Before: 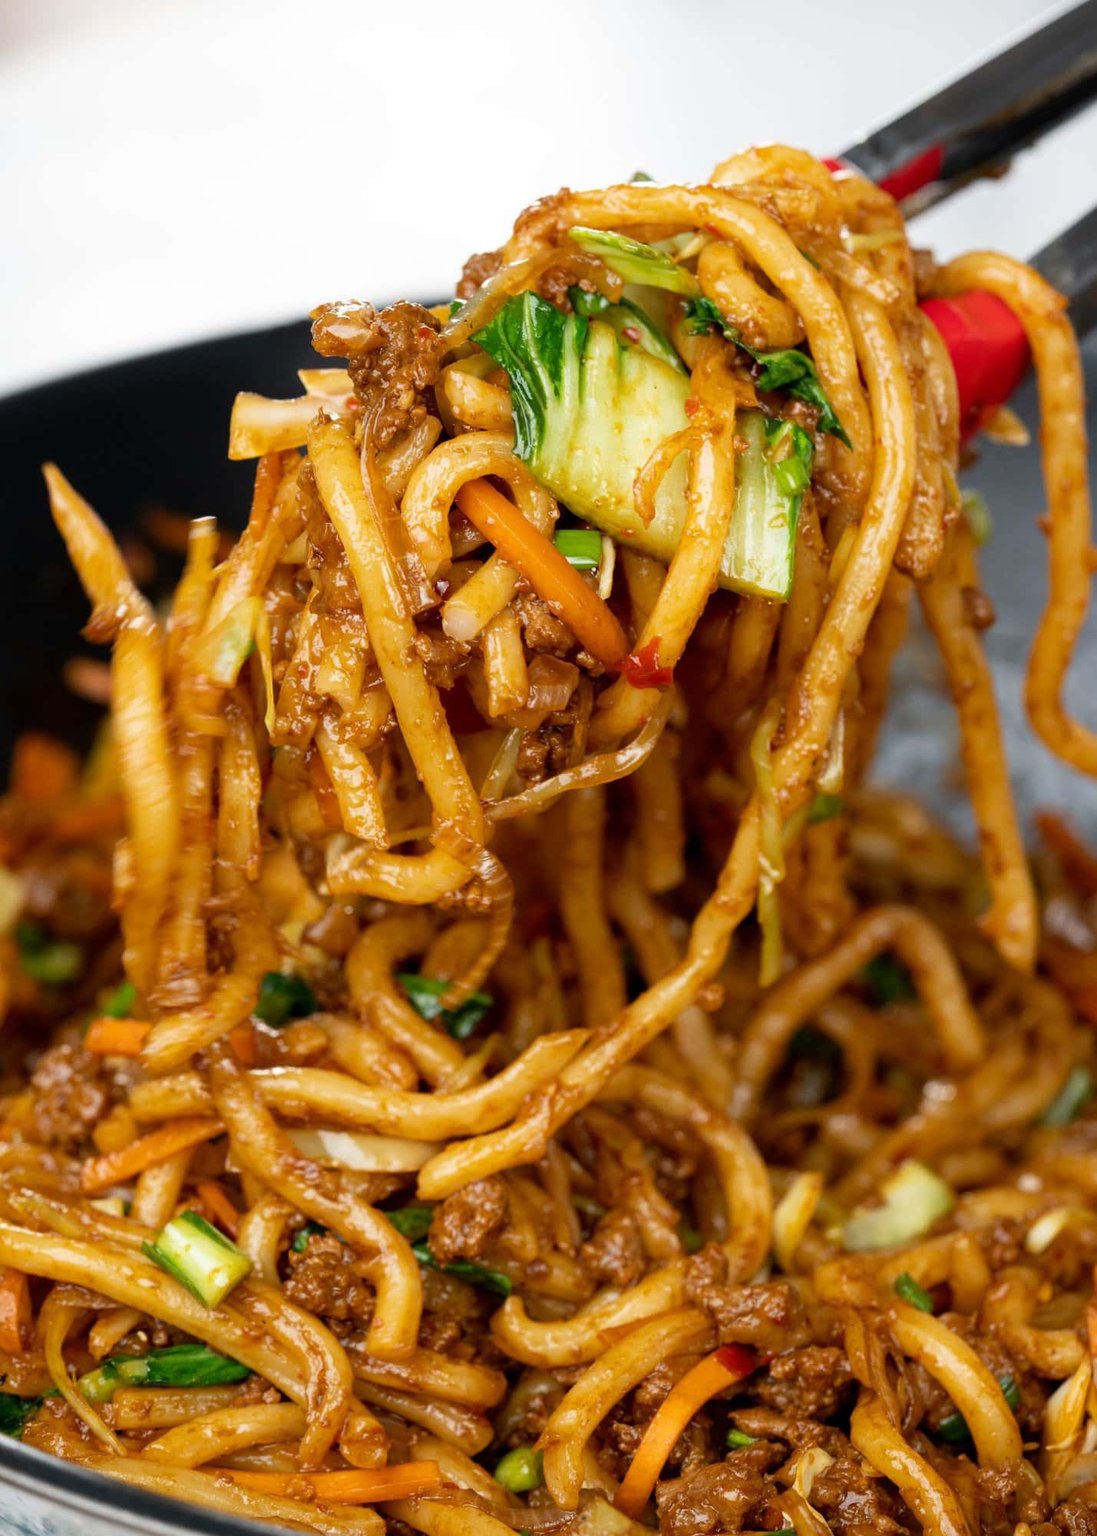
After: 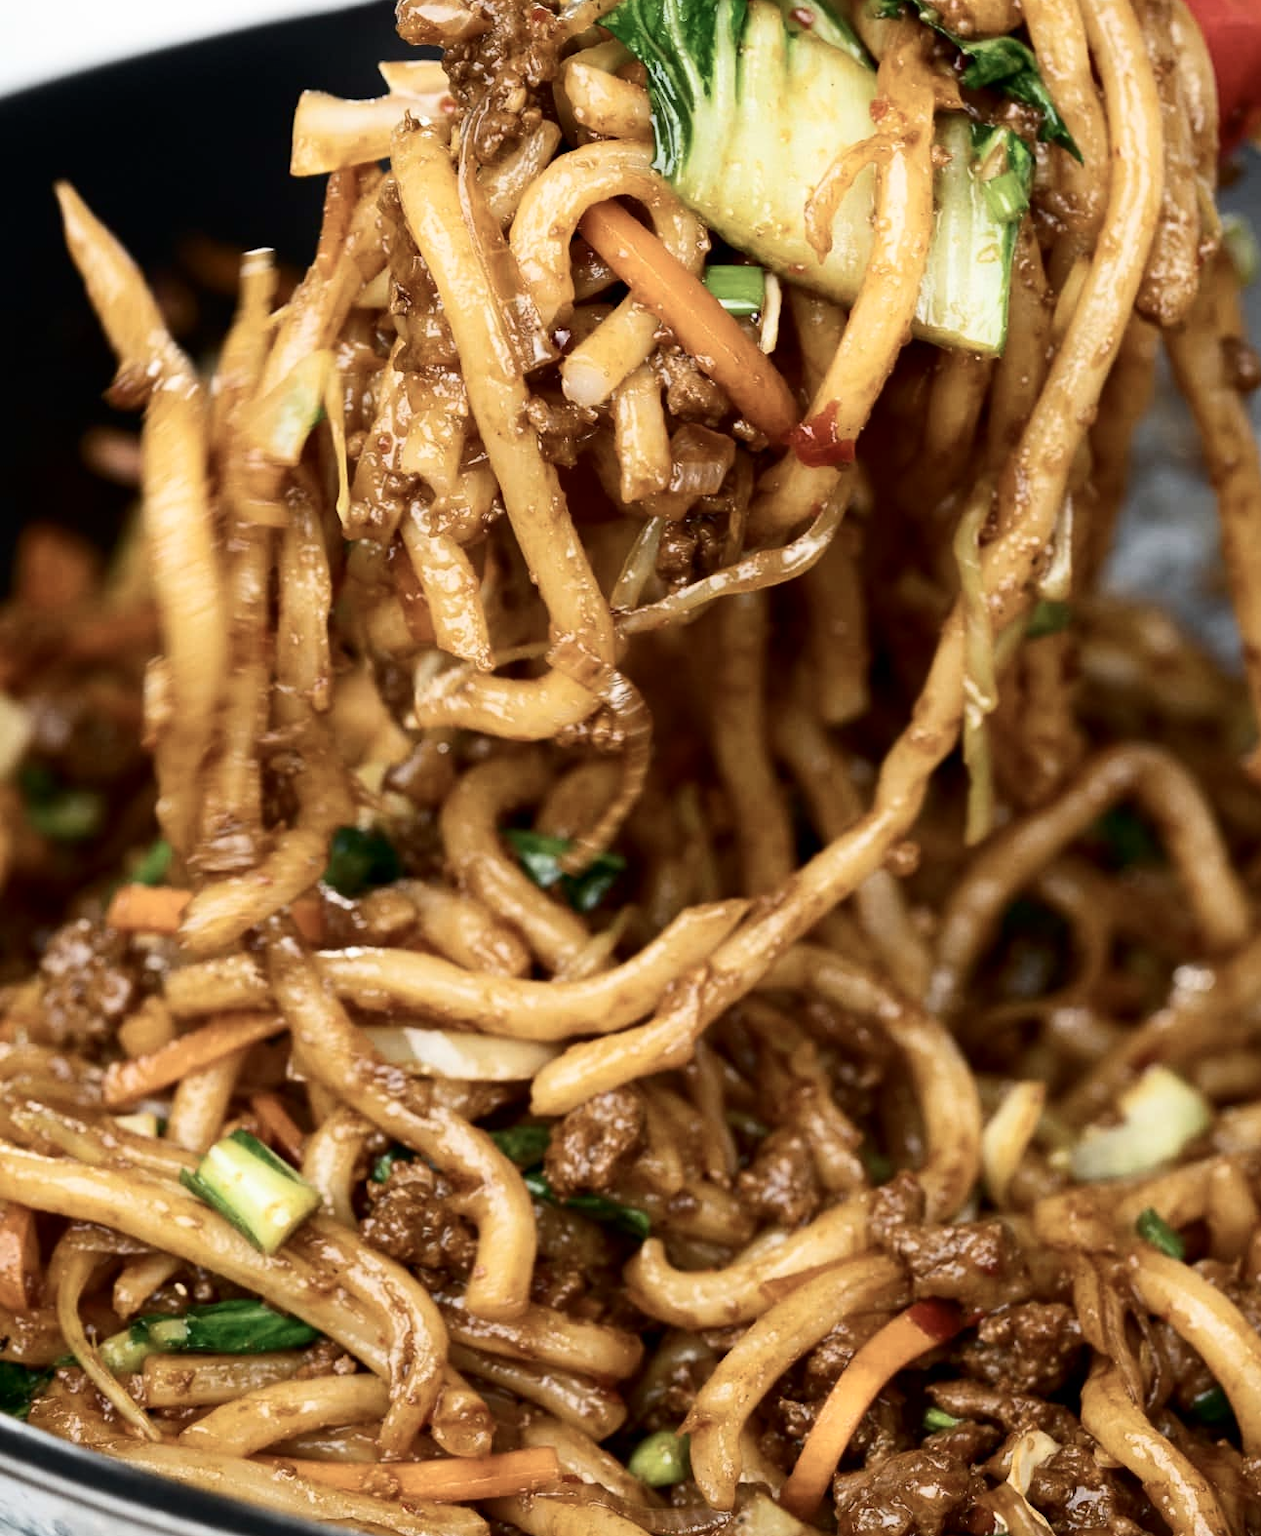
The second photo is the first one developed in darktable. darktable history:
contrast brightness saturation: contrast 0.25, saturation -0.31
crop: top 20.916%, right 9.437%, bottom 0.316%
